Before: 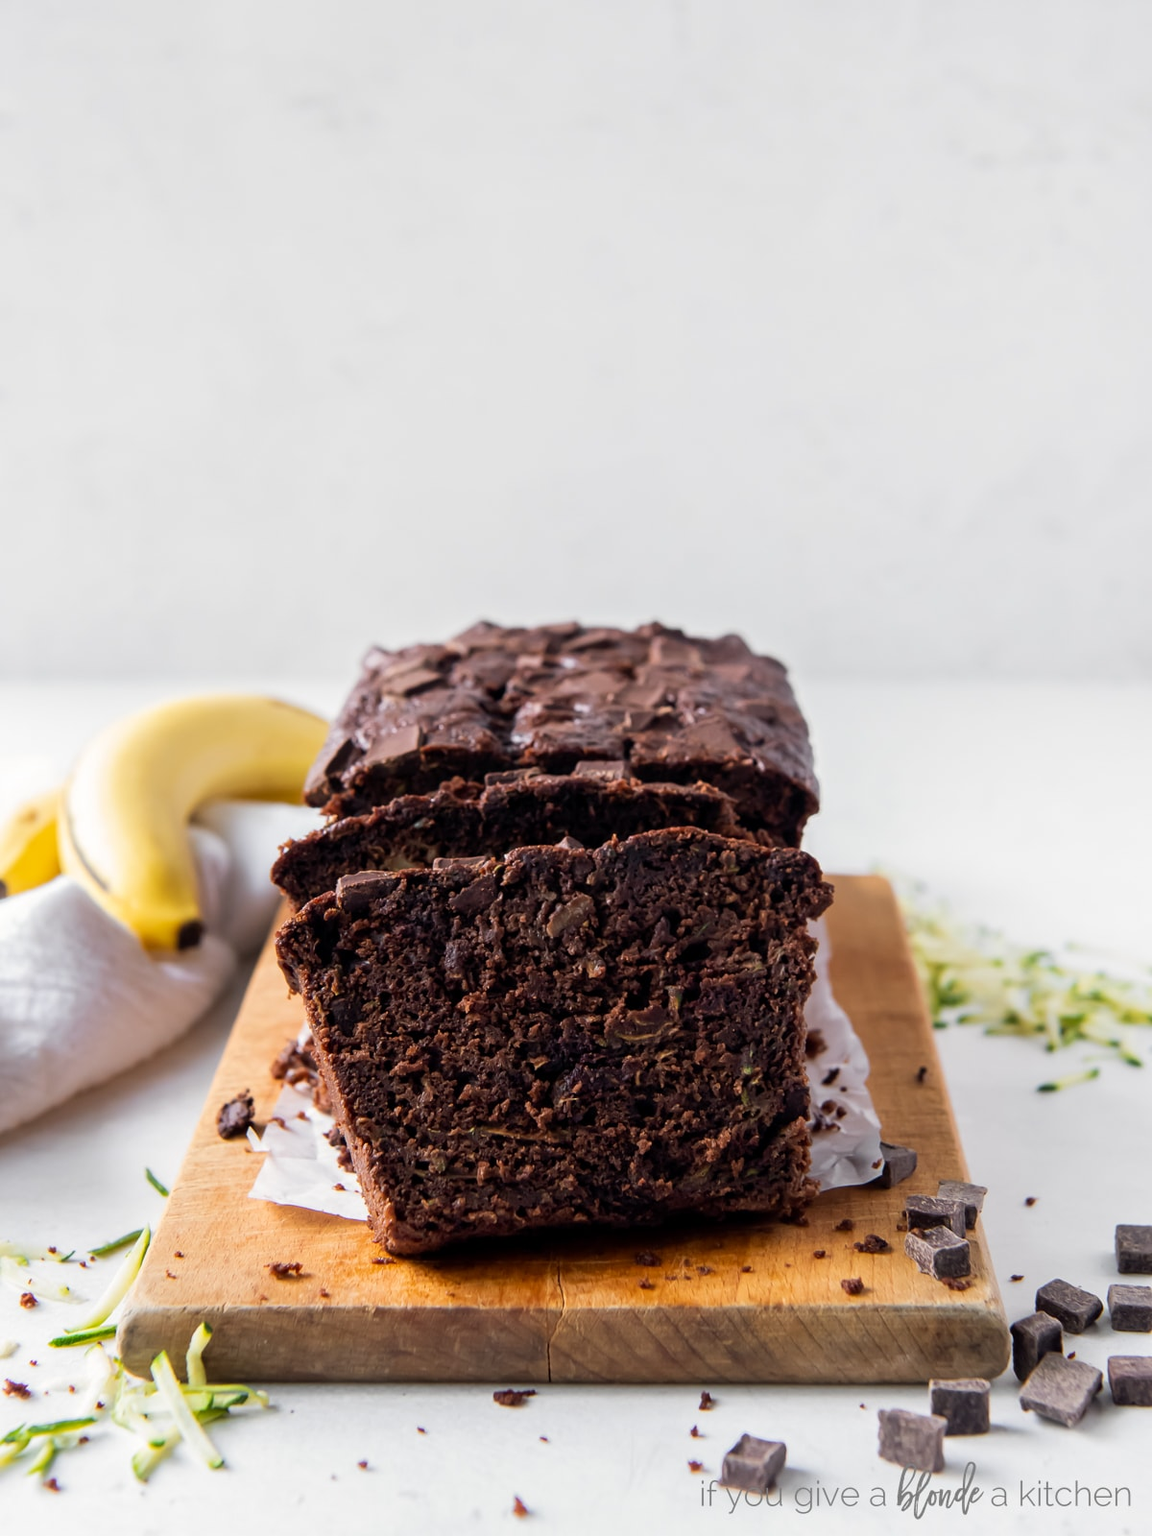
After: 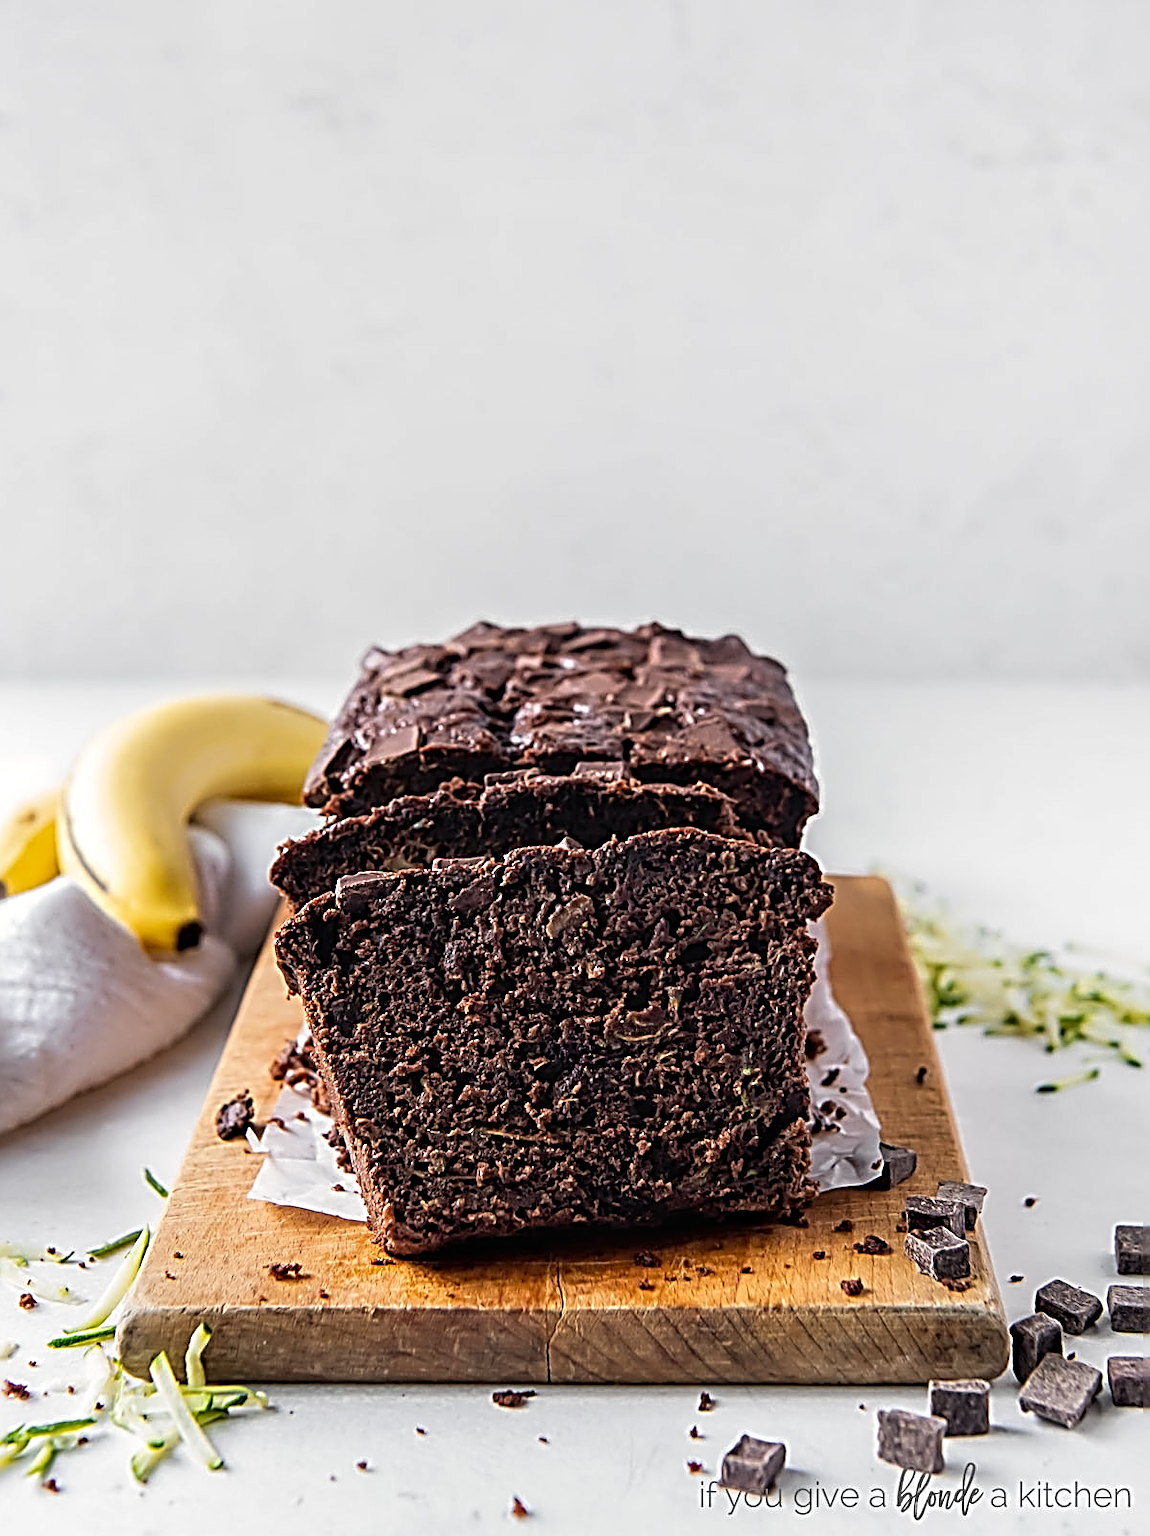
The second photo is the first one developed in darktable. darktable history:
sharpen: radius 3.163, amount 1.727
local contrast: detail 130%
crop: left 0.1%
